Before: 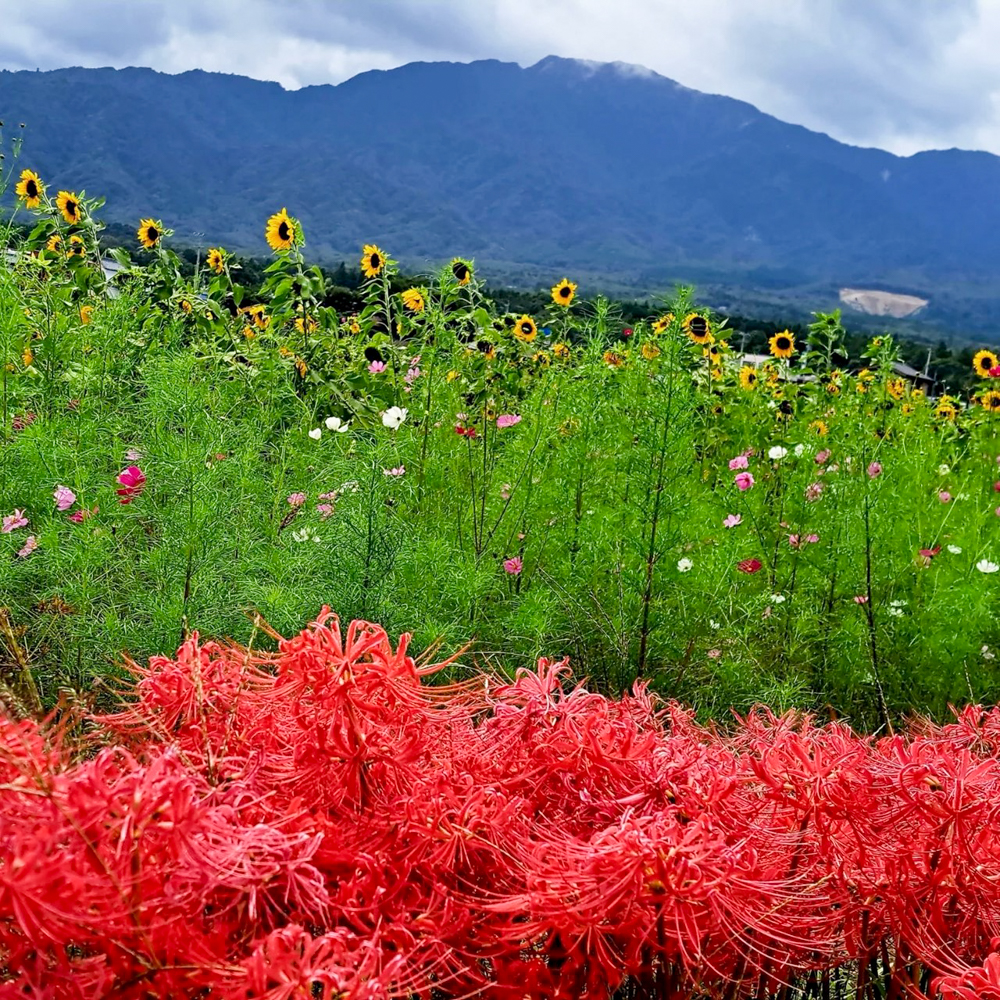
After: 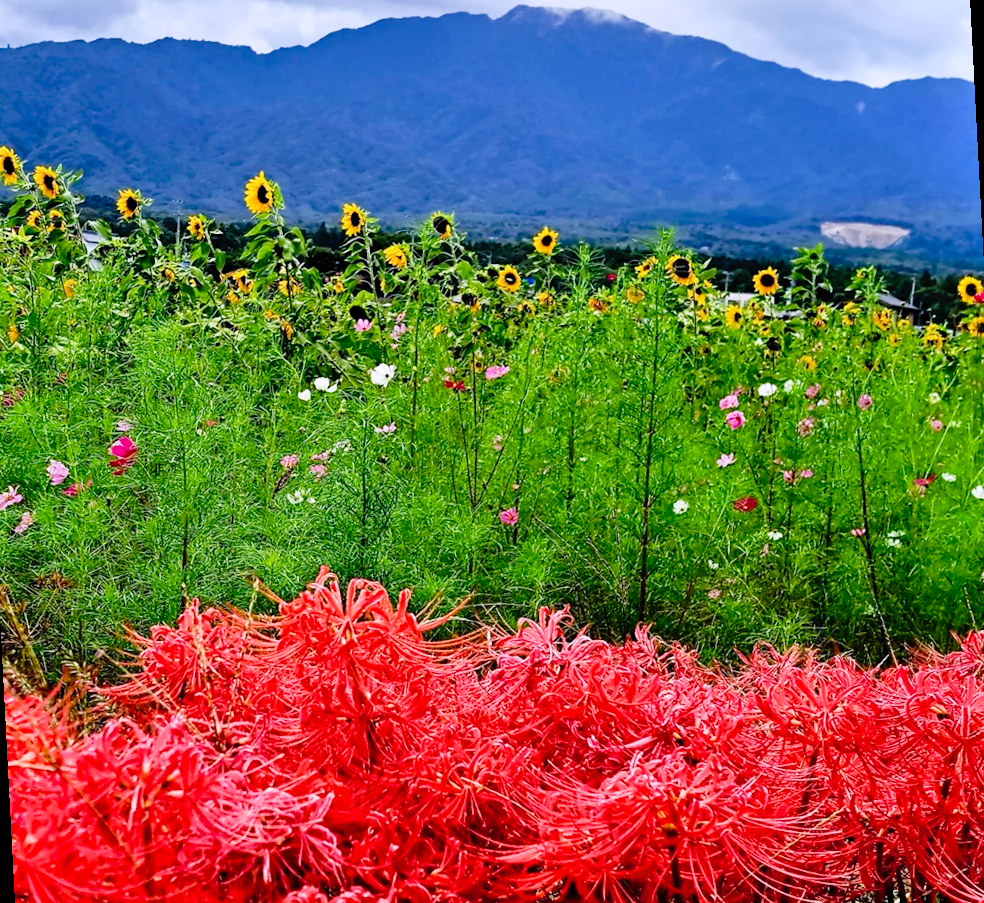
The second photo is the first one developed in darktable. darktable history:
tone curve: curves: ch0 [(0, 0) (0.003, 0.007) (0.011, 0.01) (0.025, 0.018) (0.044, 0.028) (0.069, 0.034) (0.1, 0.04) (0.136, 0.051) (0.177, 0.104) (0.224, 0.161) (0.277, 0.234) (0.335, 0.316) (0.399, 0.41) (0.468, 0.487) (0.543, 0.577) (0.623, 0.679) (0.709, 0.769) (0.801, 0.854) (0.898, 0.922) (1, 1)], preserve colors none
white balance: red 1.004, blue 1.096
rotate and perspective: rotation -3°, crop left 0.031, crop right 0.968, crop top 0.07, crop bottom 0.93
shadows and highlights: soften with gaussian
